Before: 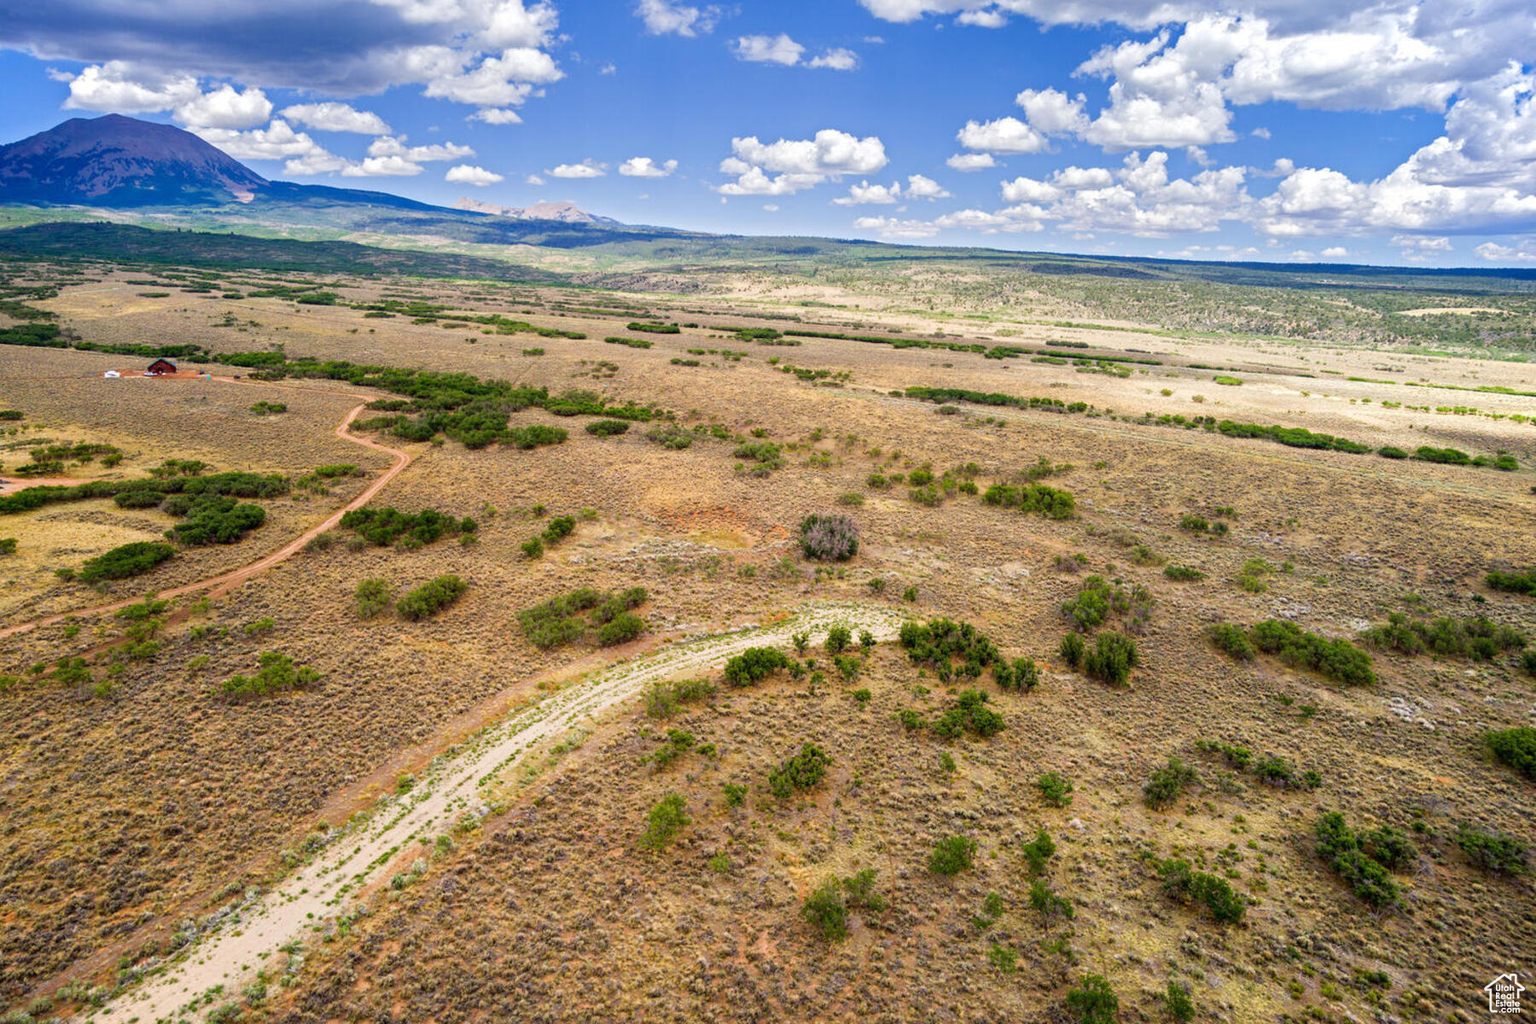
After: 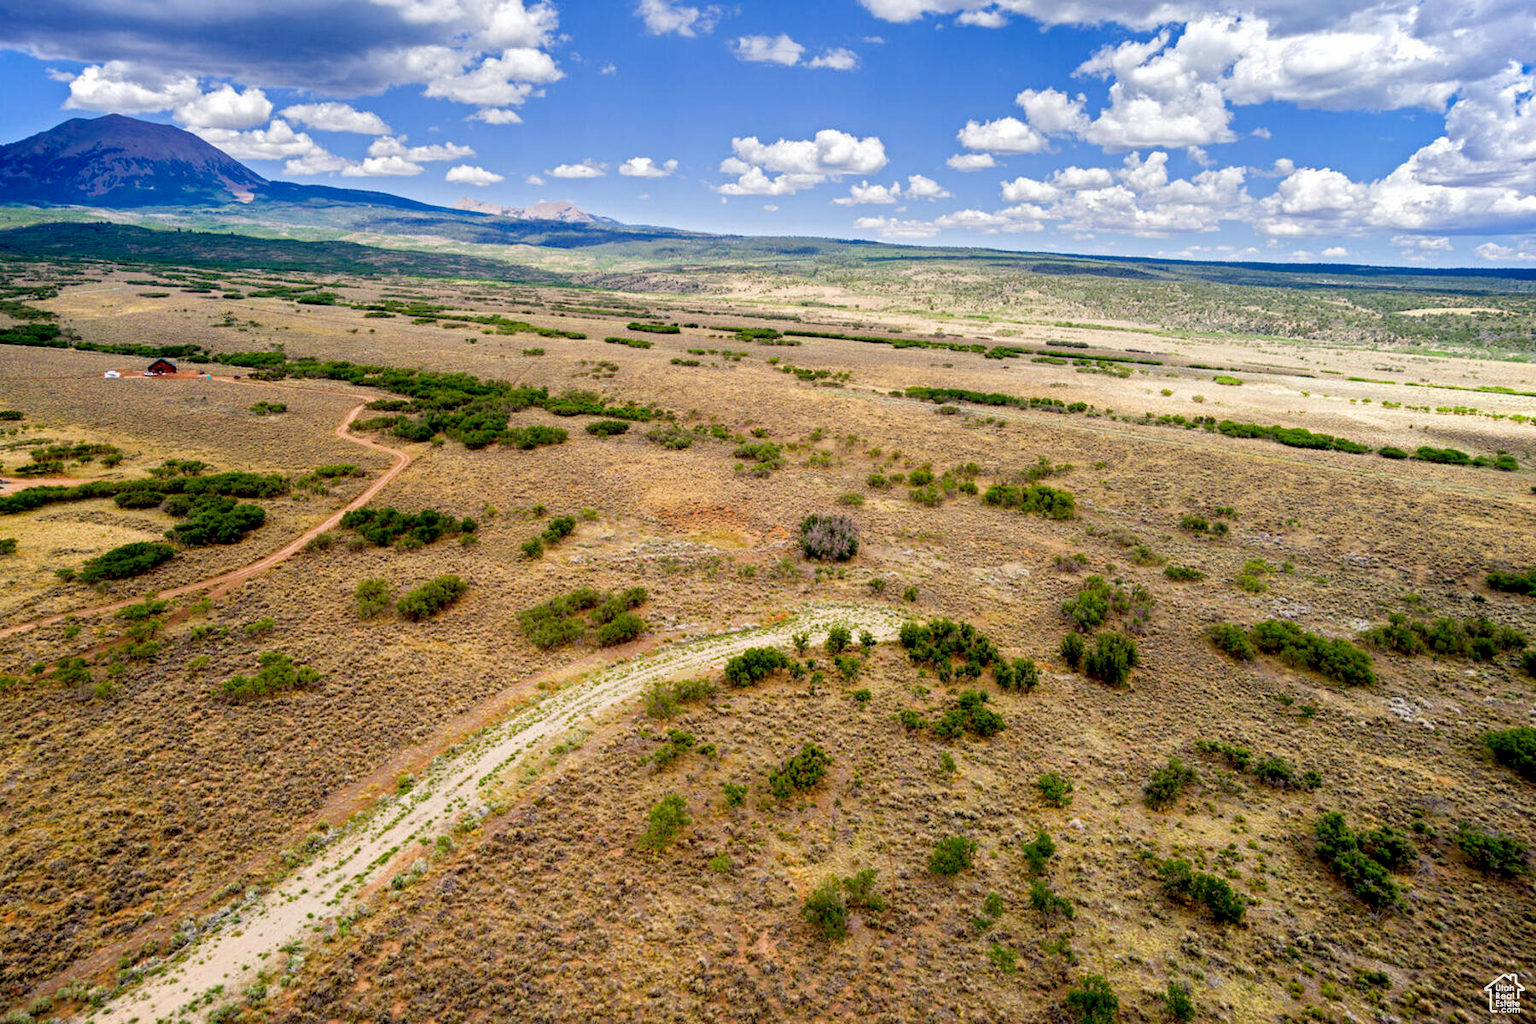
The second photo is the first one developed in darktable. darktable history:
exposure: black level correction 0.017, exposure -0.009 EV, compensate exposure bias true, compensate highlight preservation false
